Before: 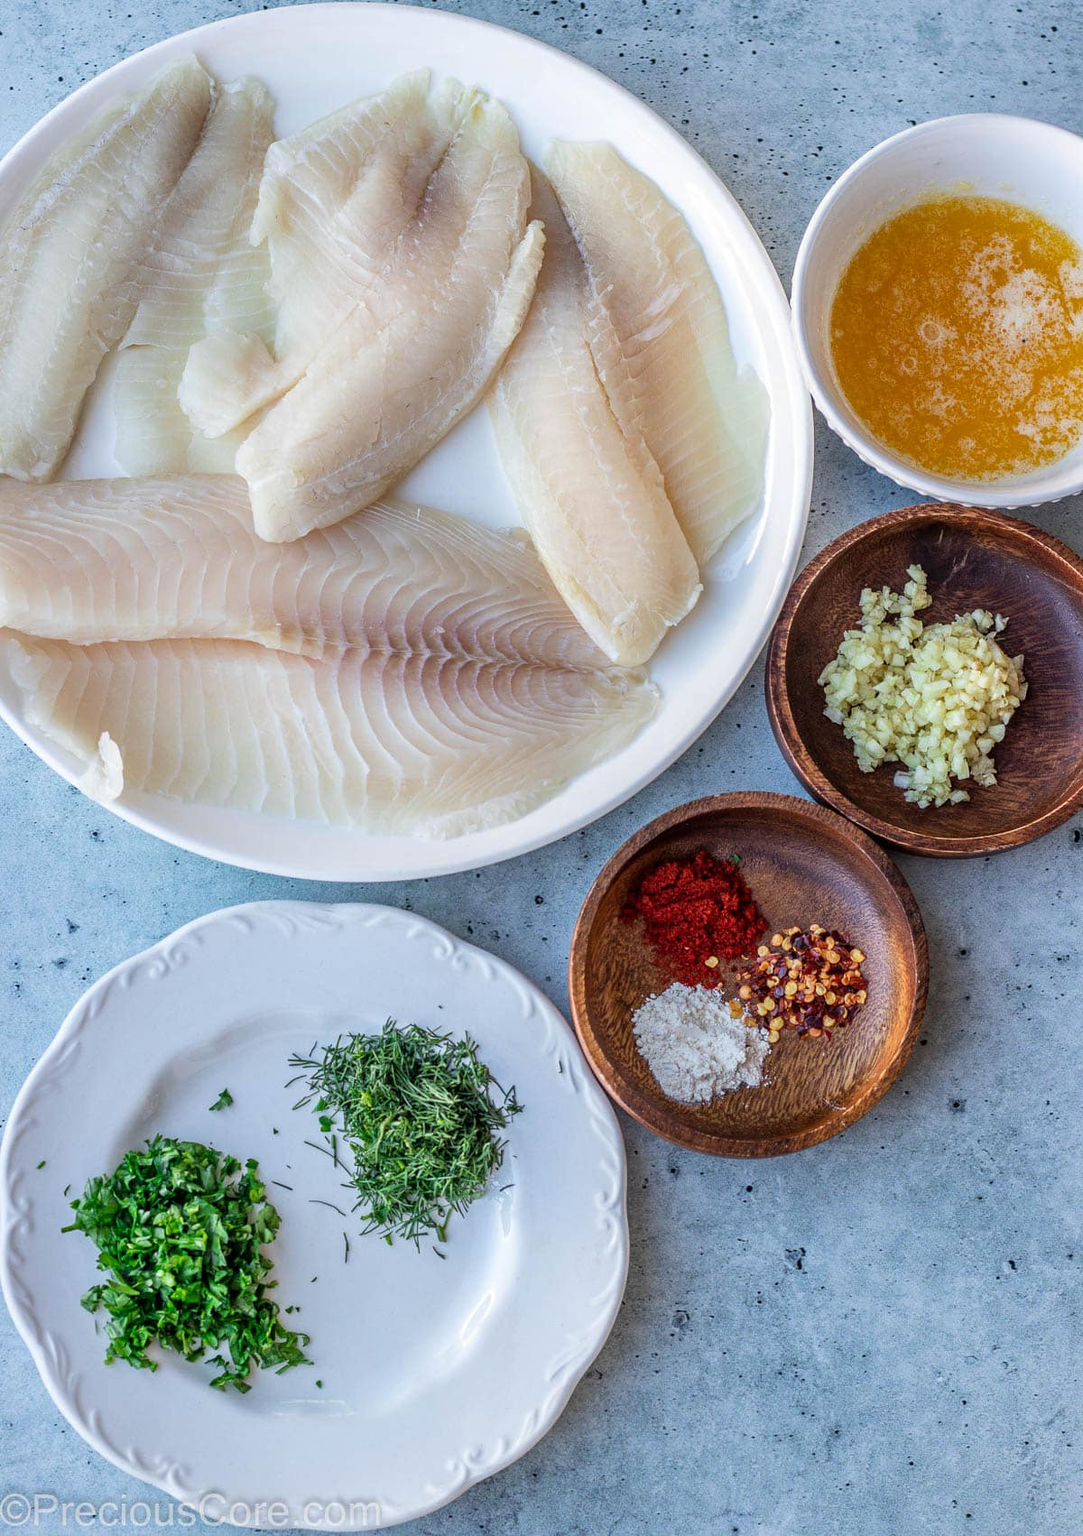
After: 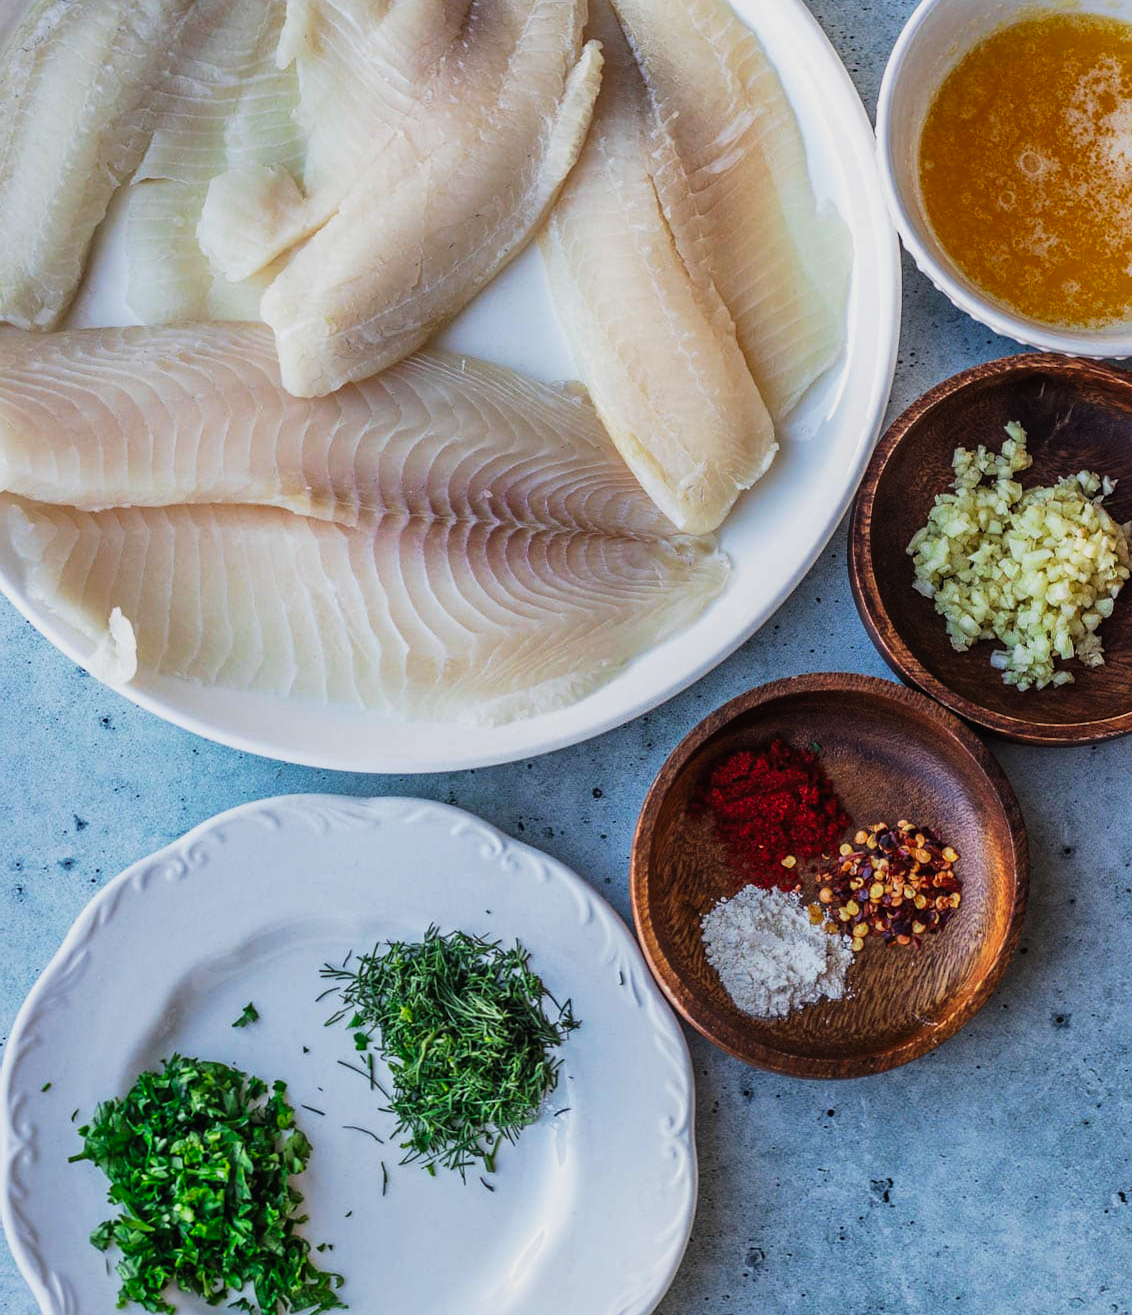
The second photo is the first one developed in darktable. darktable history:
tone curve: curves: ch0 [(0, 0.013) (0.198, 0.175) (0.512, 0.582) (0.625, 0.754) (0.81, 0.934) (1, 1)], preserve colors none
crop and rotate: angle 0.059°, top 11.945%, right 5.453%, bottom 10.622%
exposure: black level correction 0, exposure -0.818 EV, compensate highlight preservation false
